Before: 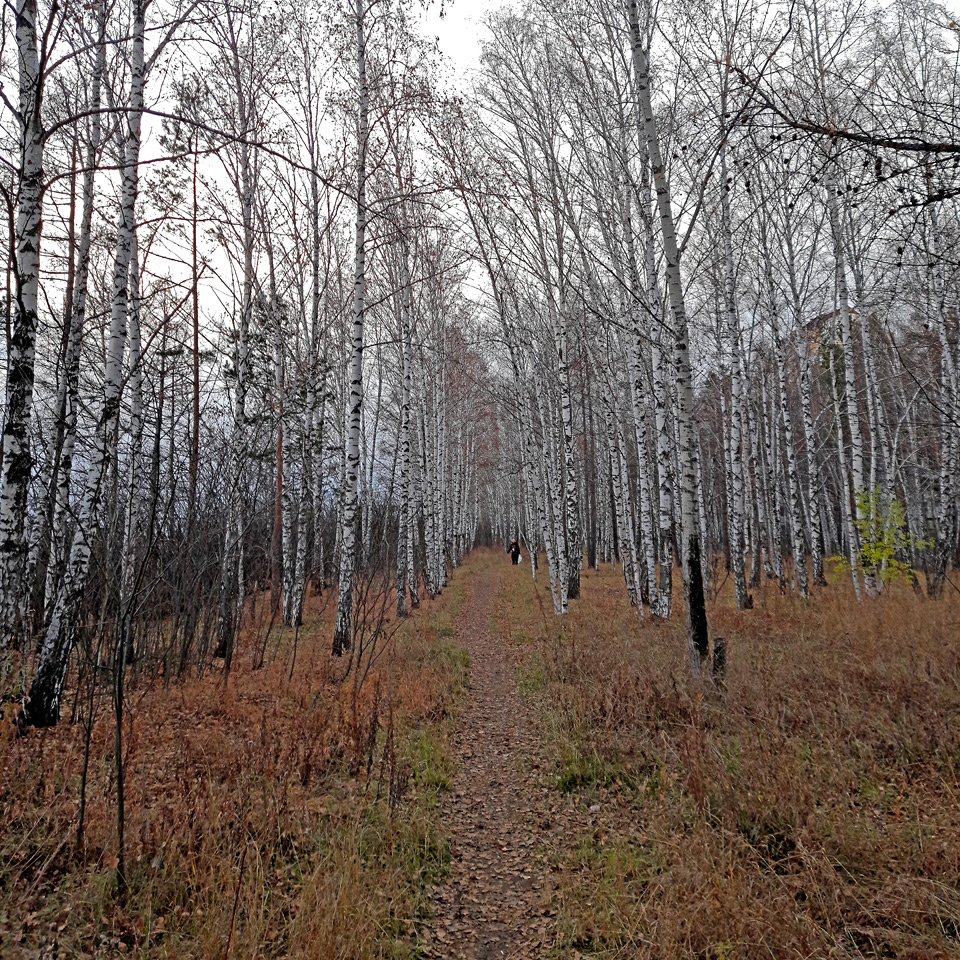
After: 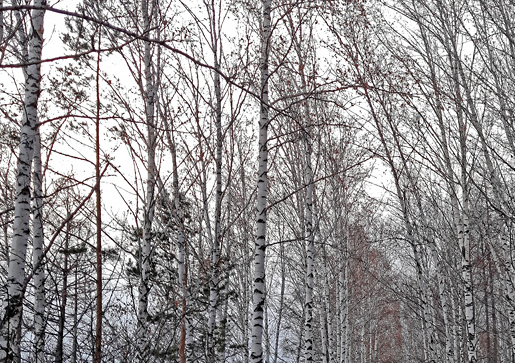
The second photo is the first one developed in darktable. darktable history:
crop: left 10.121%, top 10.631%, right 36.218%, bottom 51.526%
white balance: emerald 1
